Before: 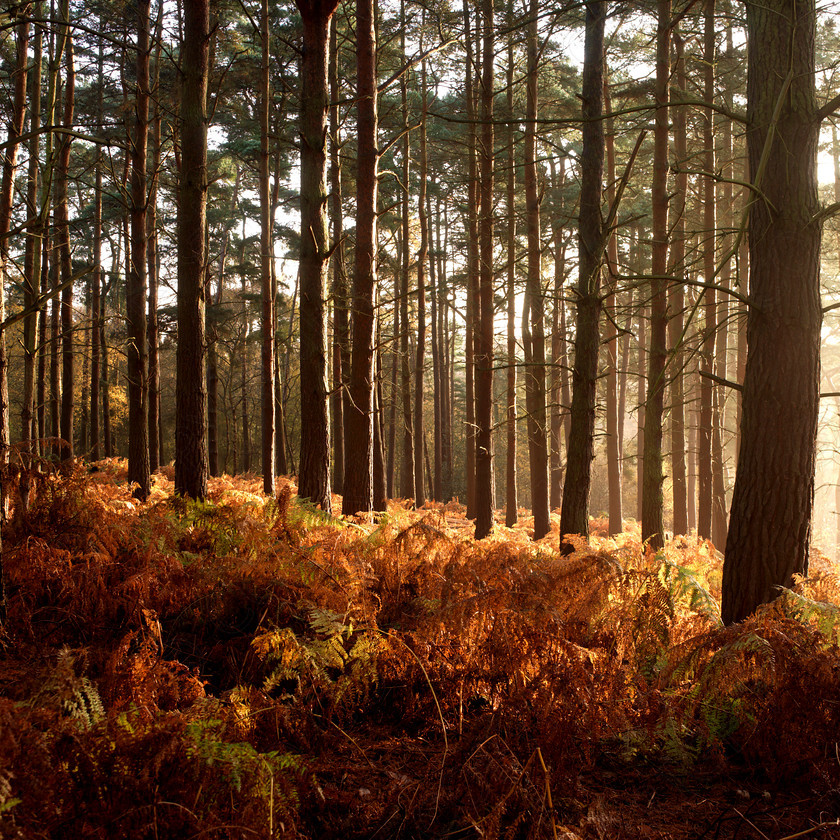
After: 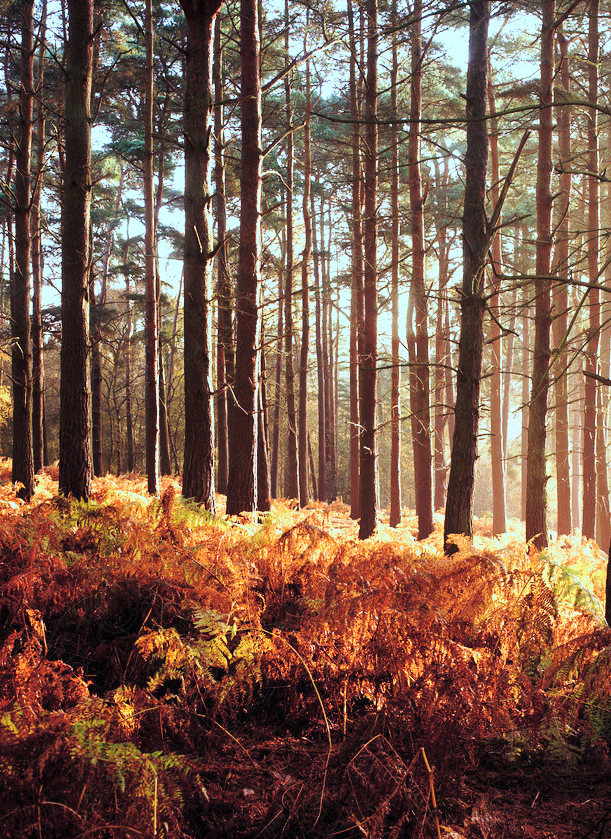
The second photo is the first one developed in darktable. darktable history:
color correction: highlights a* -9.6, highlights b* -20.94
color balance rgb: shadows lift › luminance -21.798%, shadows lift › chroma 8.816%, shadows lift › hue 283.3°, perceptual saturation grading › global saturation 0.247%, global vibrance 20%
contrast brightness saturation: brightness 0.136
shadows and highlights: shadows 25.4, highlights -26.03
base curve: curves: ch0 [(0, 0) (0.028, 0.03) (0.121, 0.232) (0.46, 0.748) (0.859, 0.968) (1, 1)], preserve colors none
crop: left 13.871%, right 13.324%
